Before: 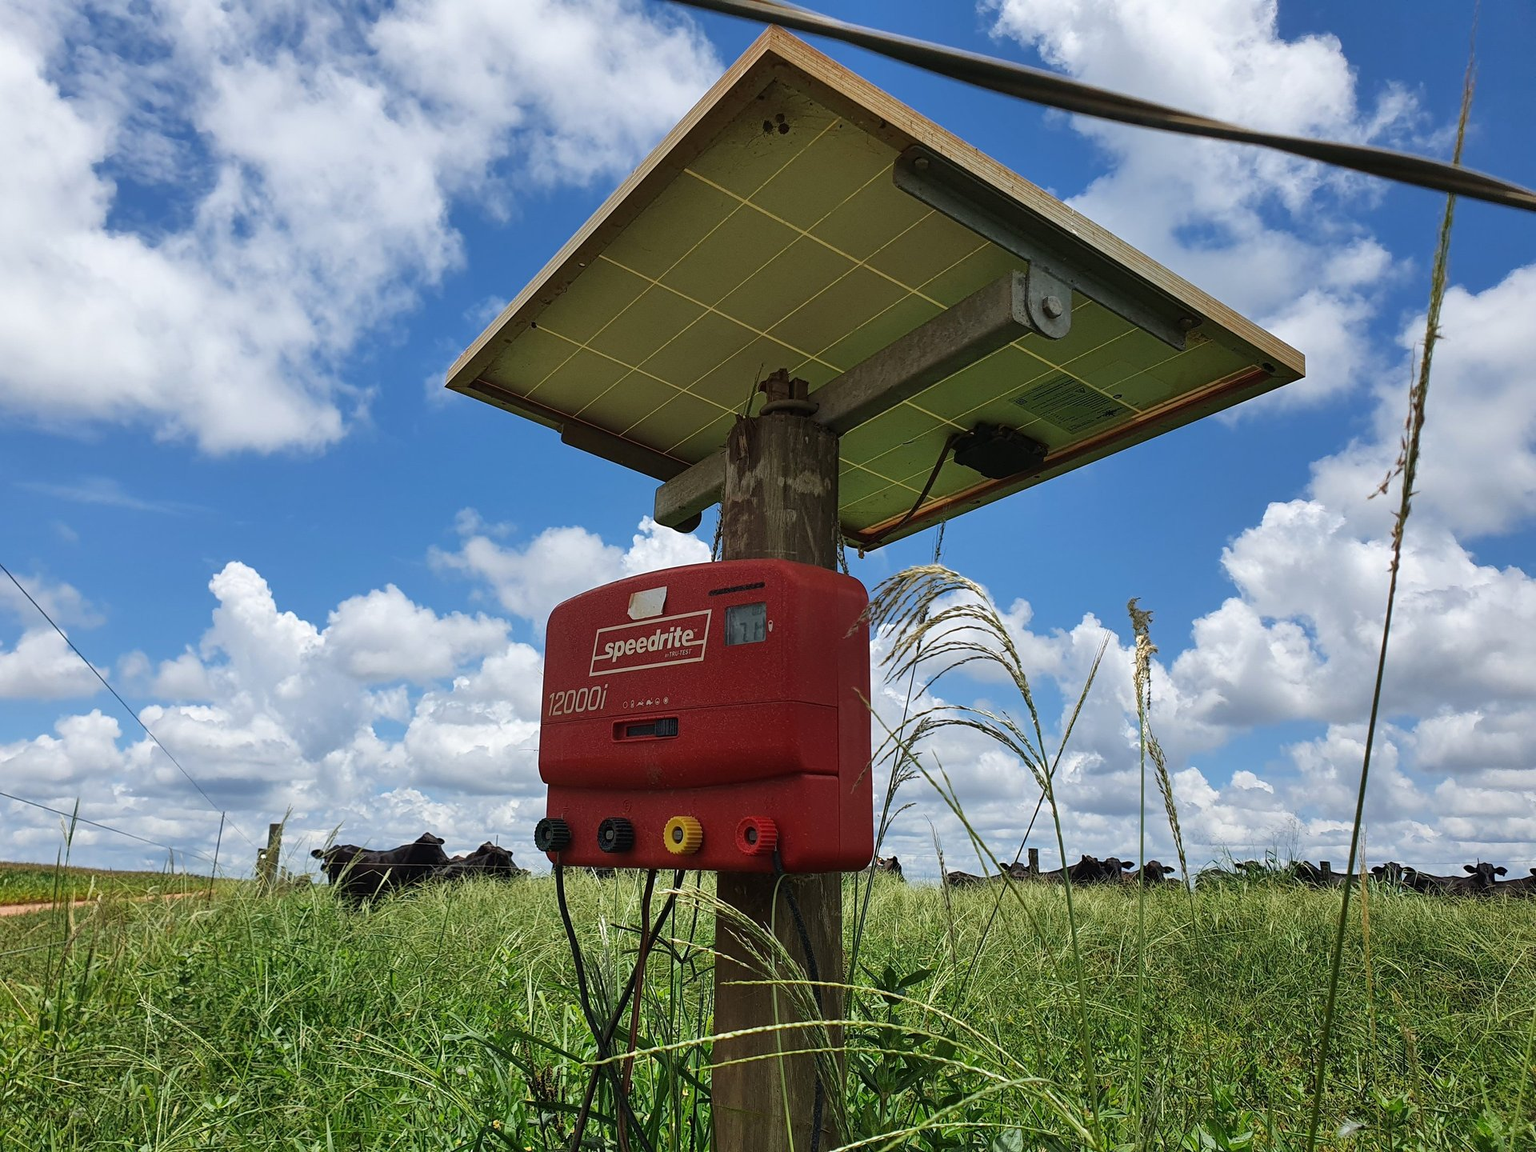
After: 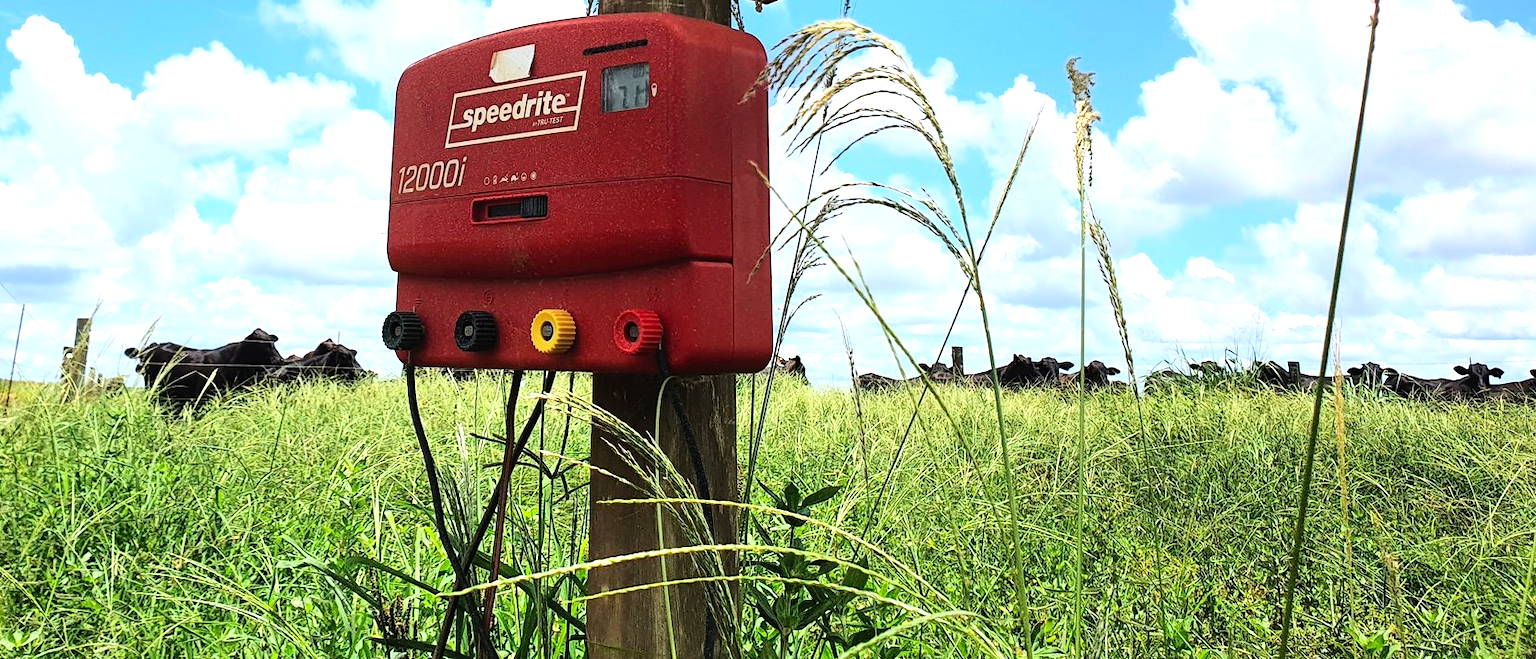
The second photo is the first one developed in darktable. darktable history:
crop and rotate: left 13.28%, top 47.594%, bottom 2.712%
contrast brightness saturation: contrast 0.199, brightness 0.158, saturation 0.216
tone equalizer: -8 EV -1.11 EV, -7 EV -0.982 EV, -6 EV -0.867 EV, -5 EV -0.553 EV, -3 EV 0.573 EV, -2 EV 0.855 EV, -1 EV 0.985 EV, +0 EV 1.05 EV
